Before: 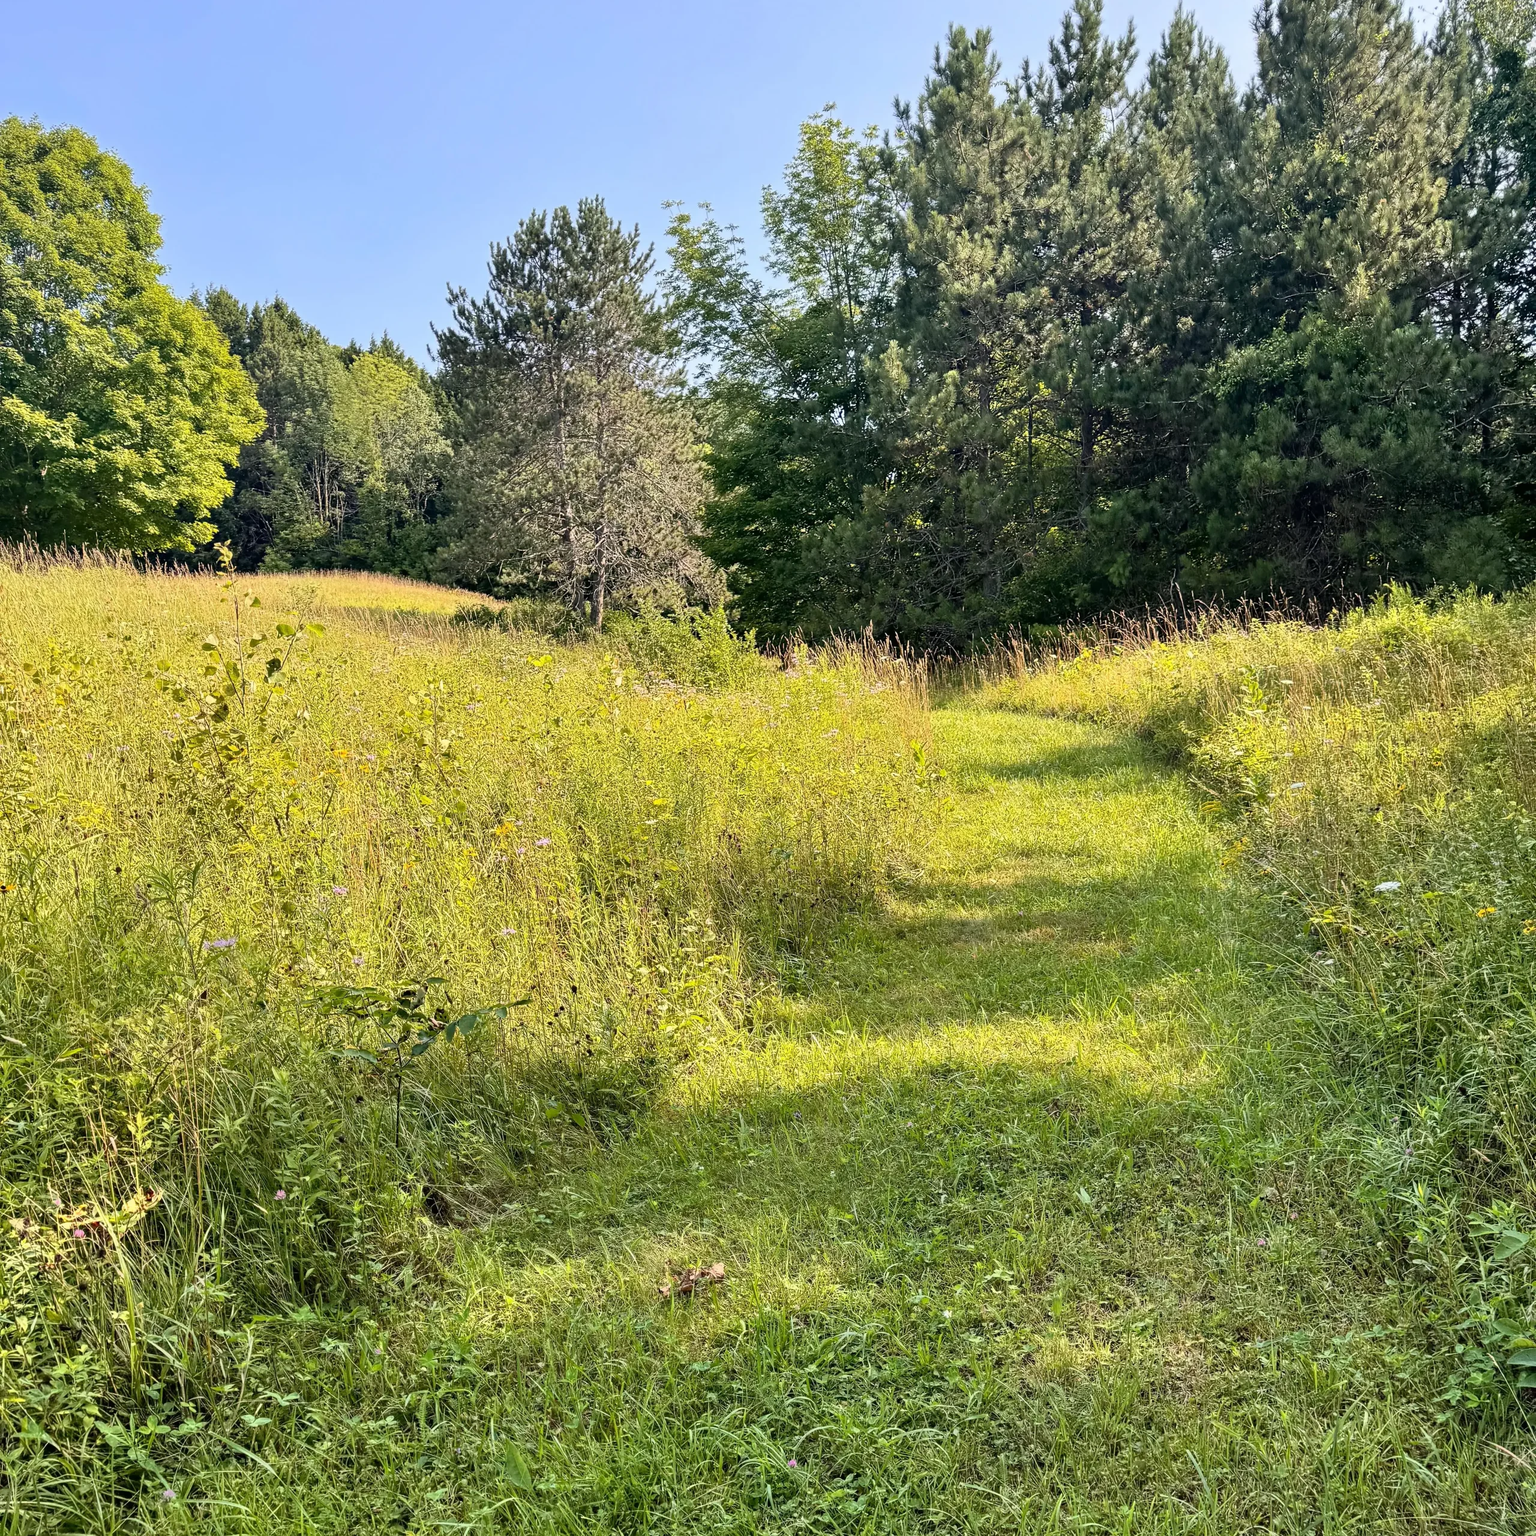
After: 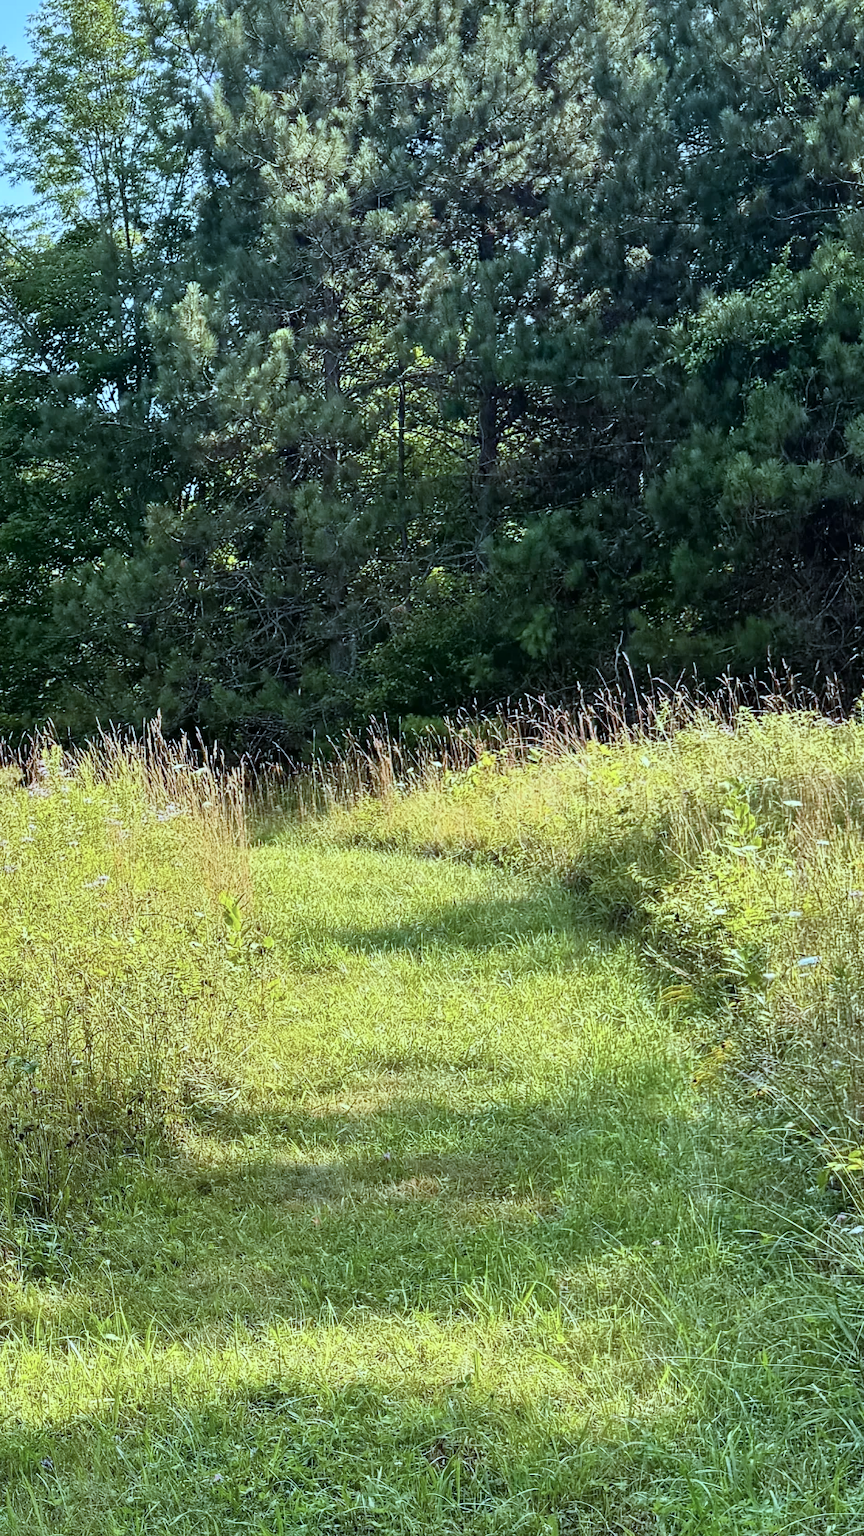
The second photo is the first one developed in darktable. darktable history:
color correction: highlights a* -9.73, highlights b* -21.22
crop and rotate: left 49.936%, top 10.094%, right 13.136%, bottom 24.256%
